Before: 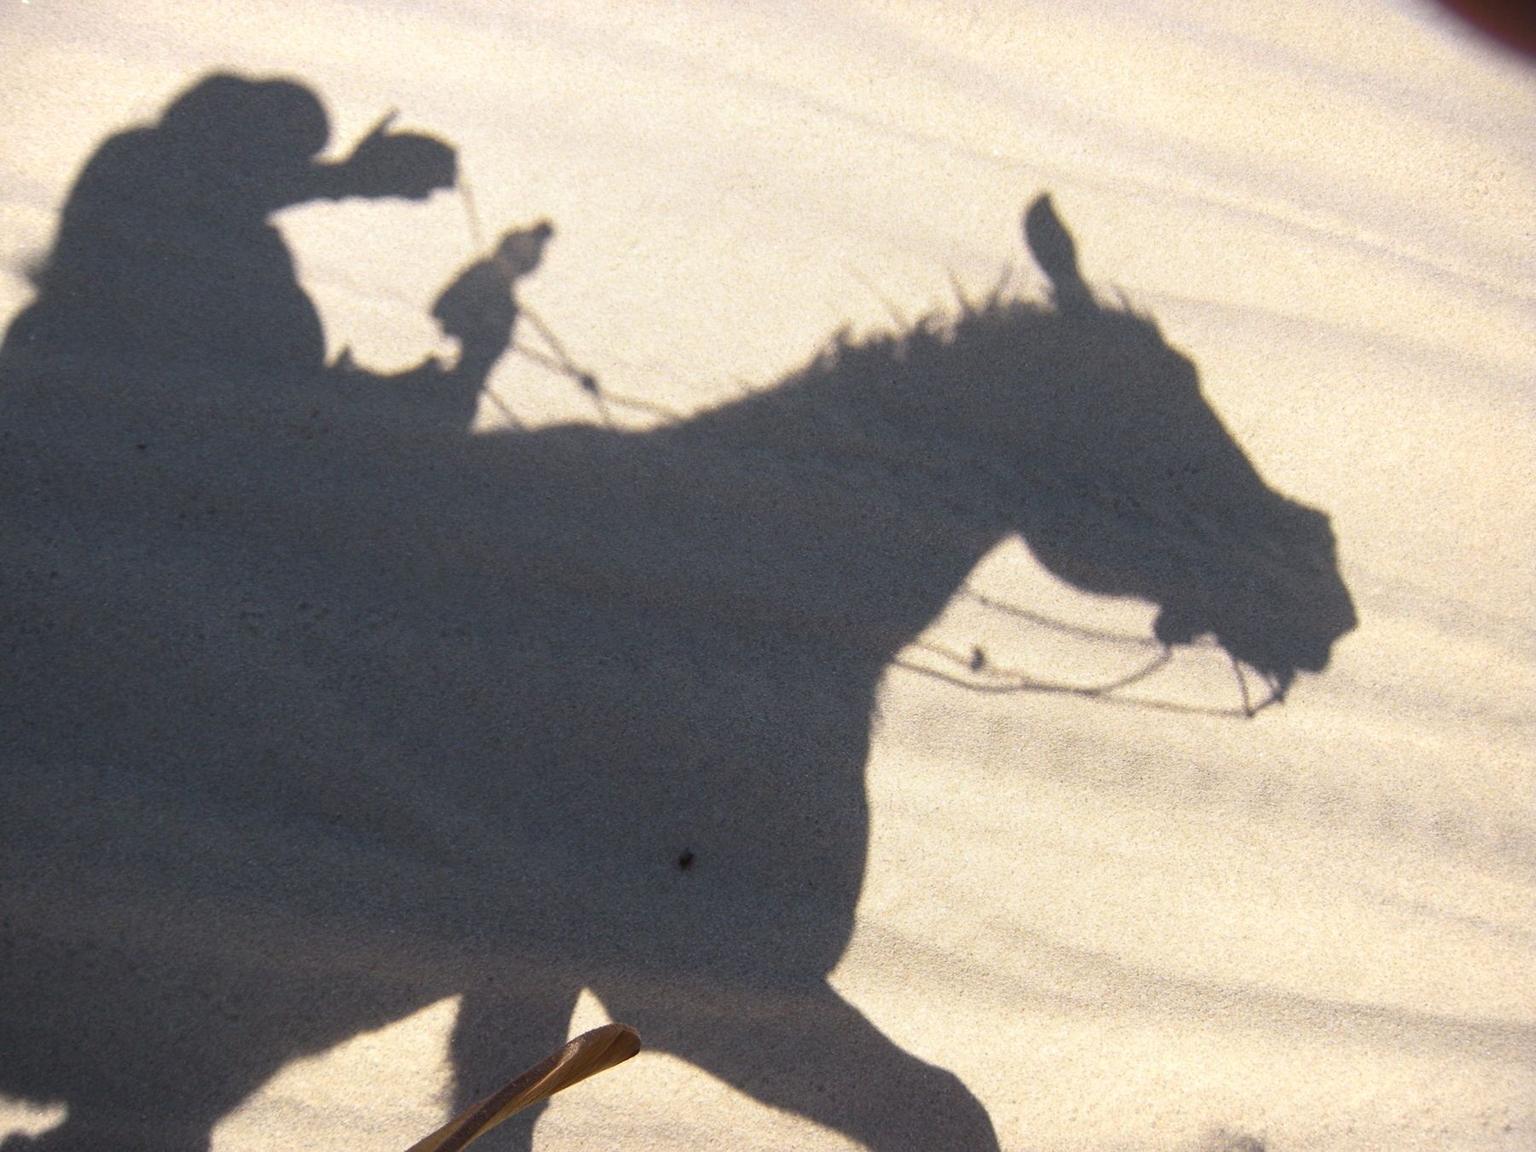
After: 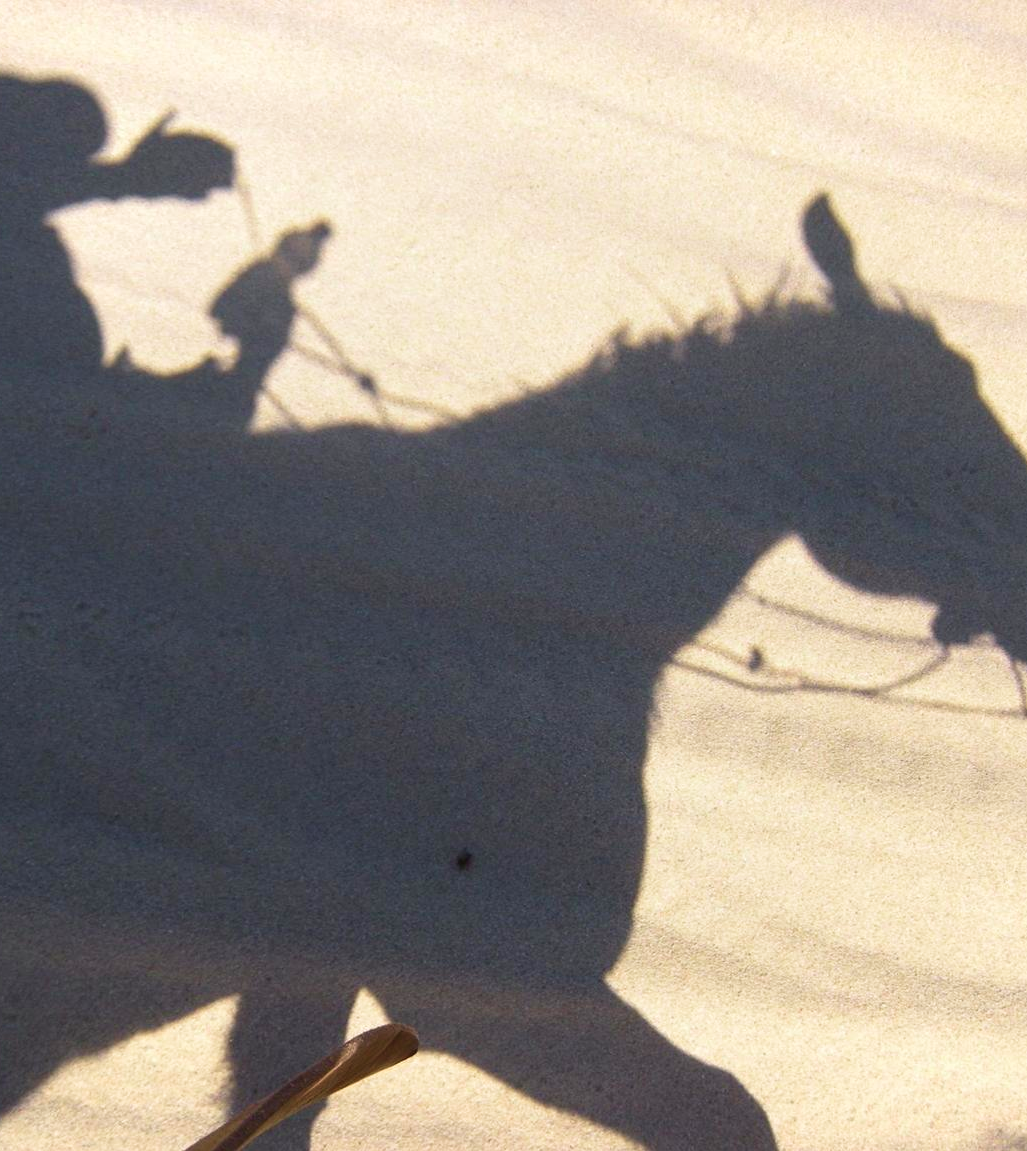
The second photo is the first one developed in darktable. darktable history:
velvia: strength 29.13%
crop and rotate: left 14.49%, right 18.642%
